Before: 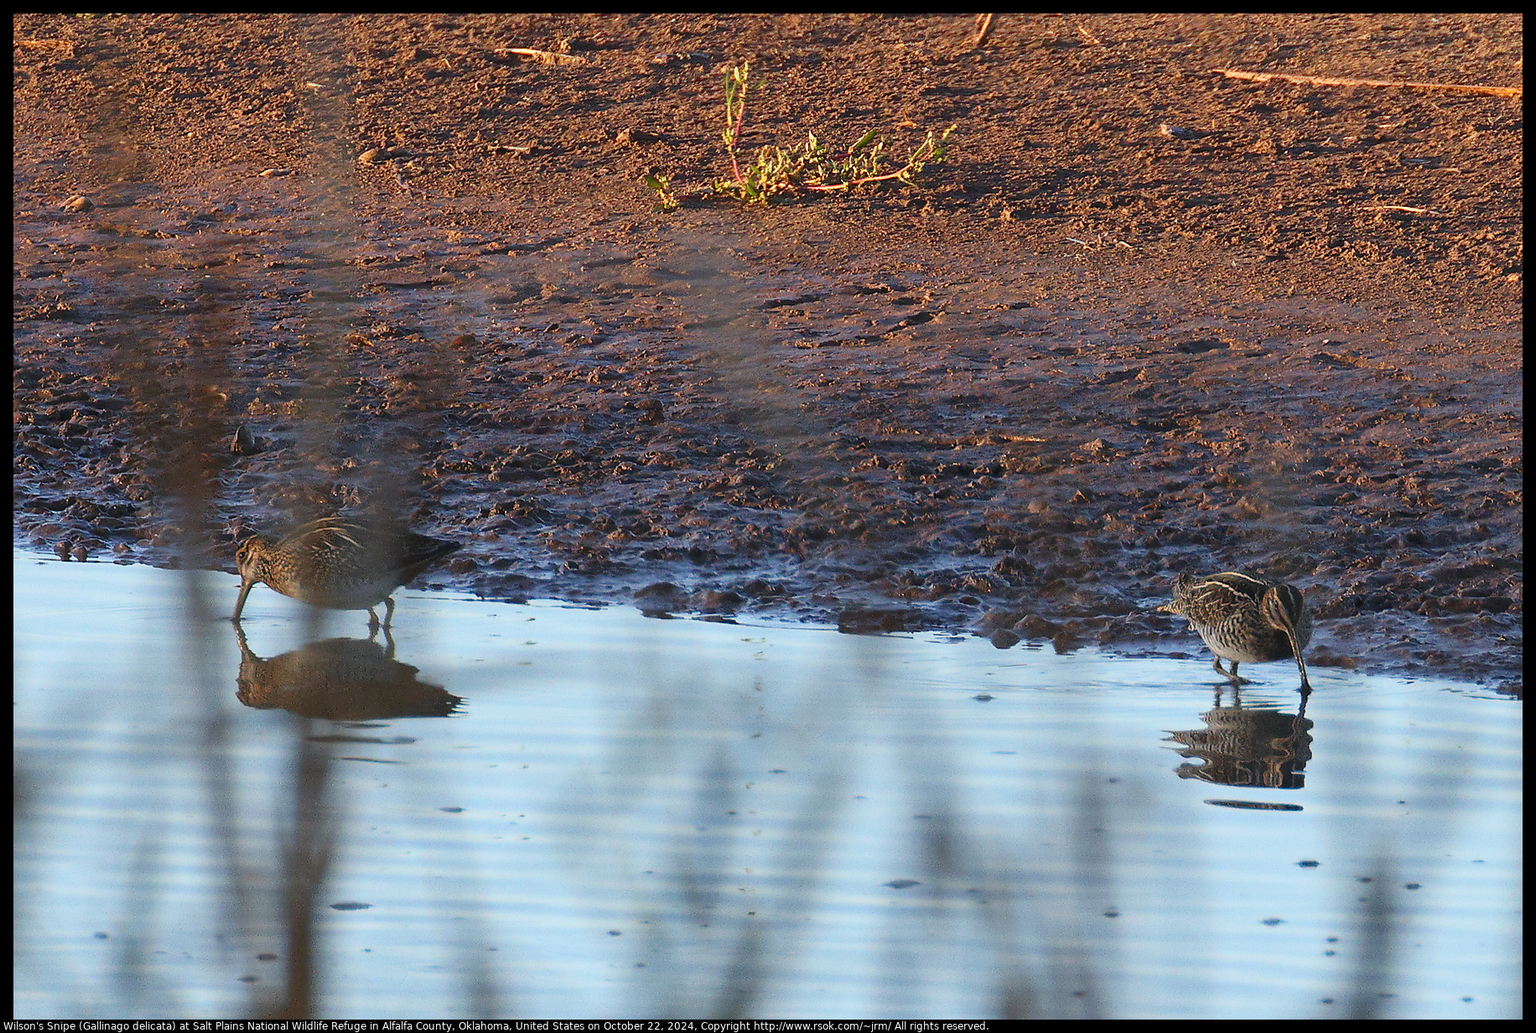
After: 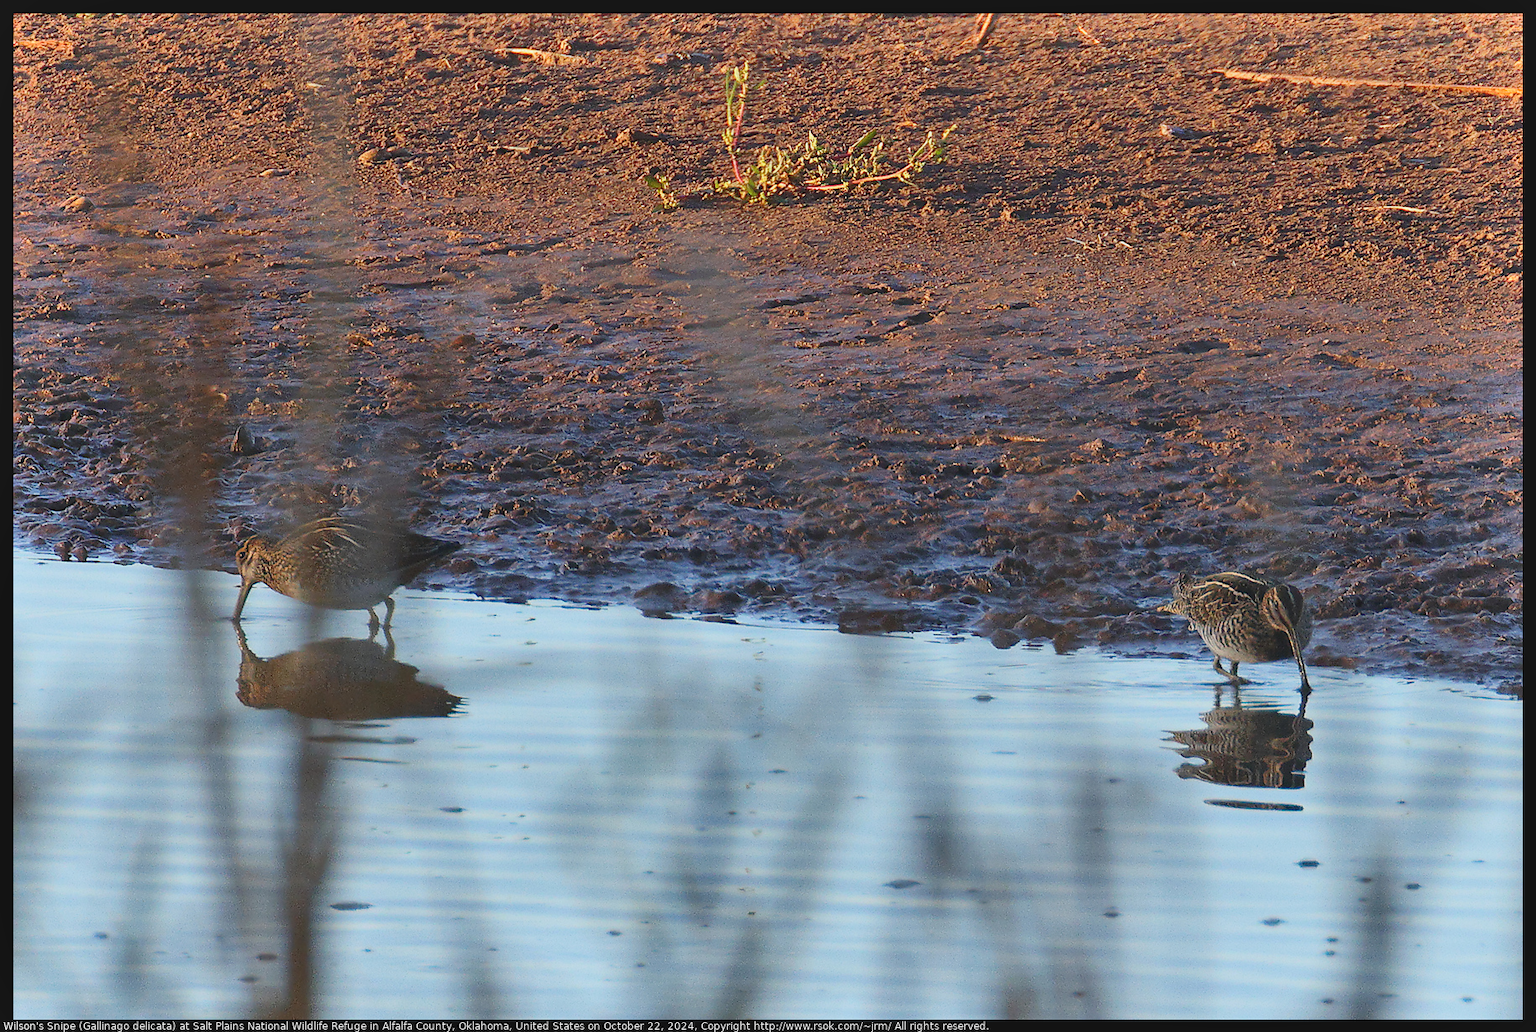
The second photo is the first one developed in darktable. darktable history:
shadows and highlights: highlights color adjustment 49.25%, soften with gaussian
contrast brightness saturation: contrast -0.106
